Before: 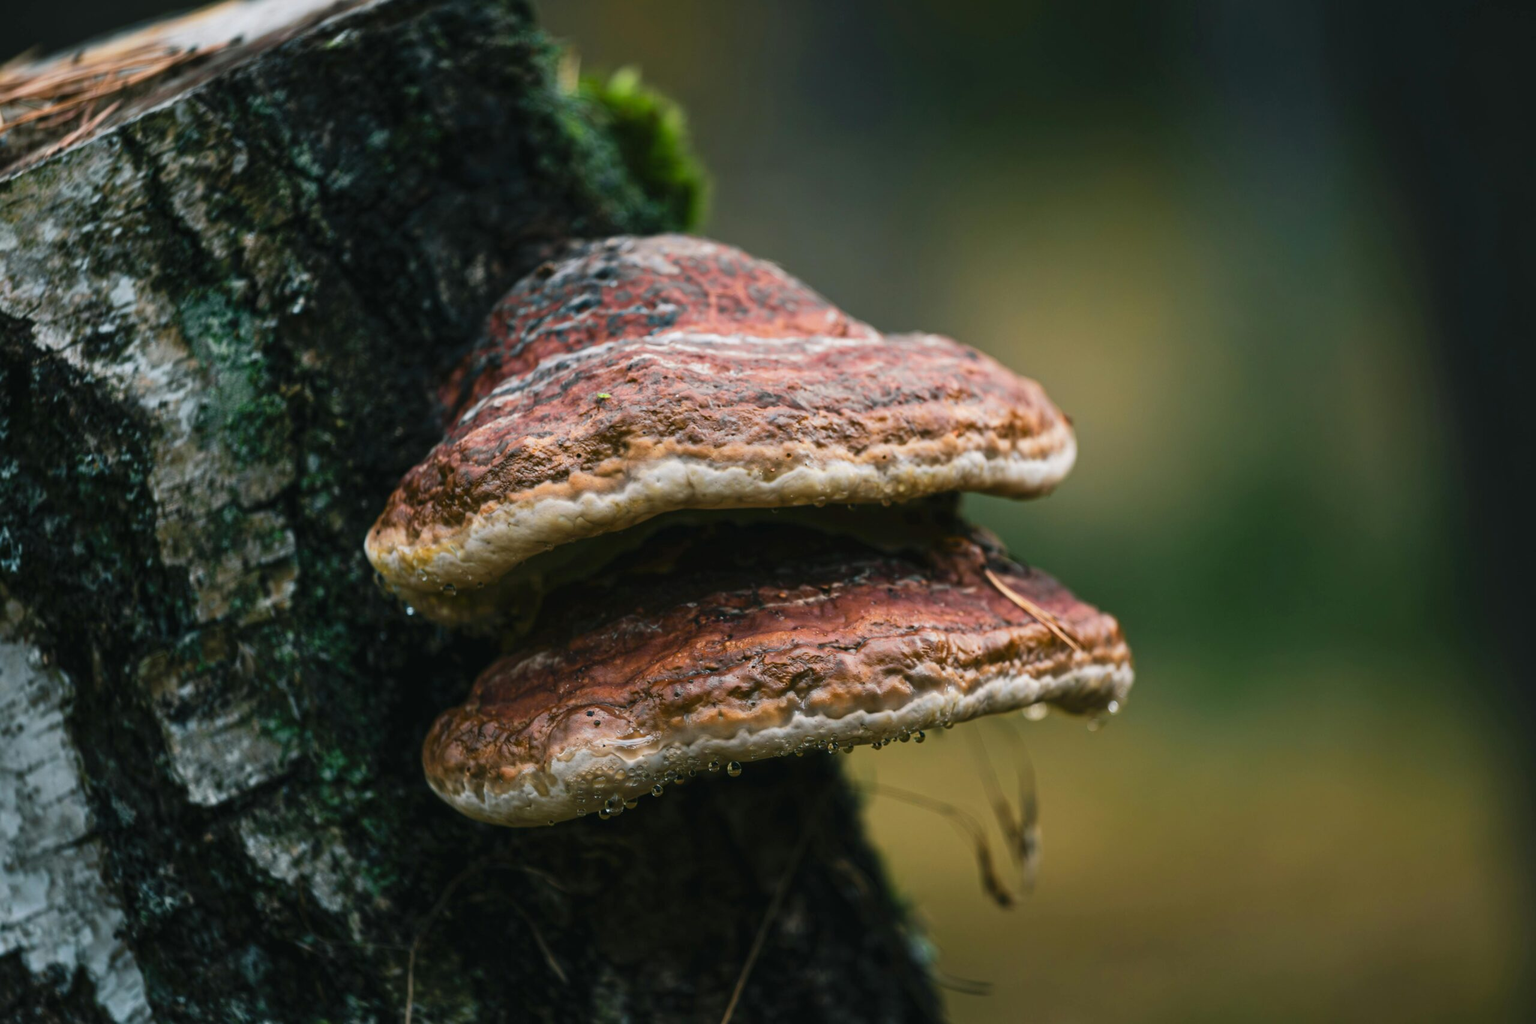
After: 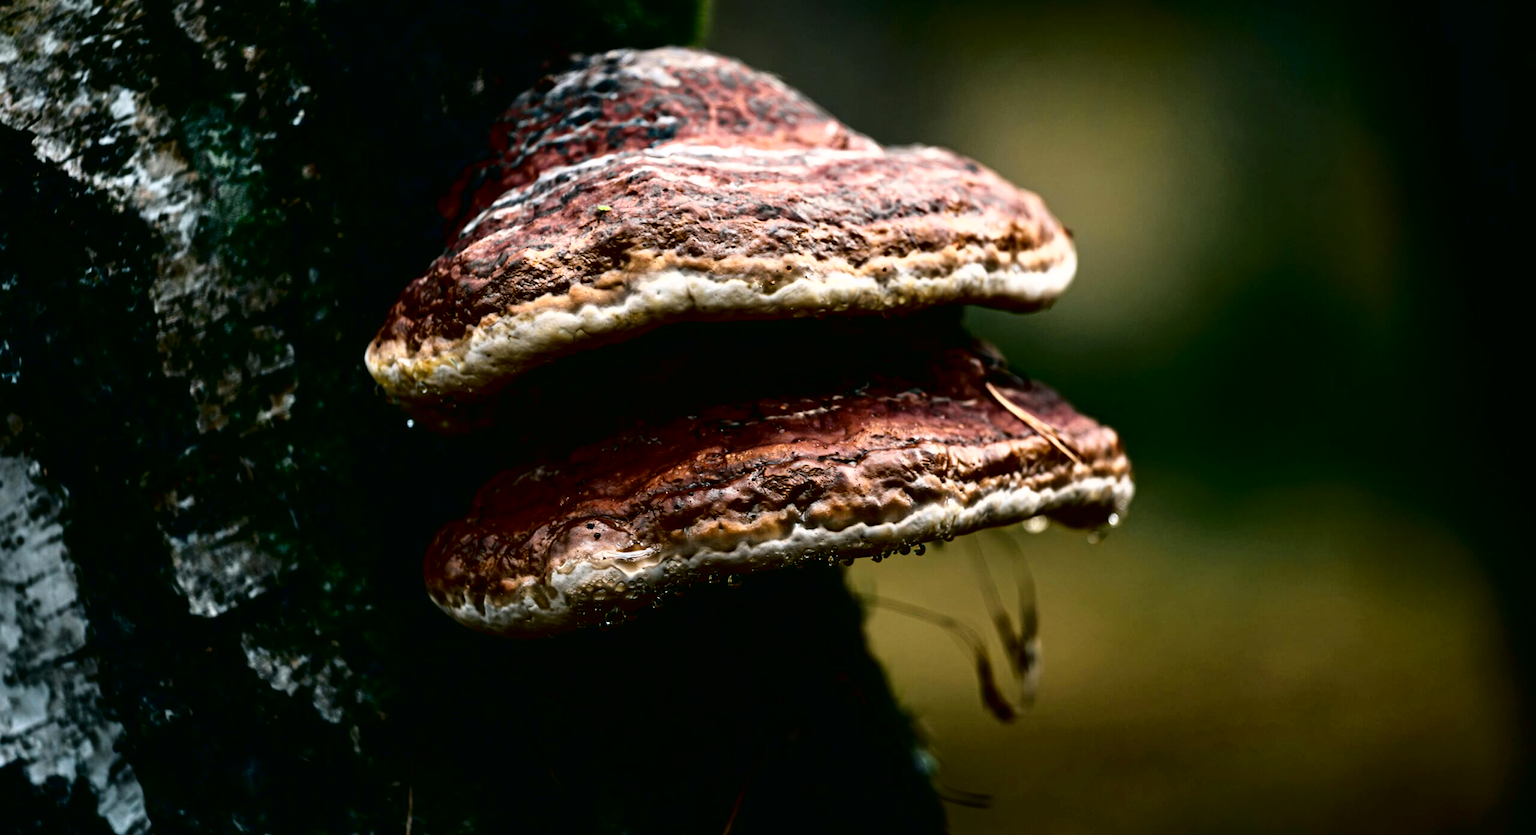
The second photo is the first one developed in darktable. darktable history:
crop and rotate: top 18.339%
tone curve: curves: ch0 [(0, 0) (0.003, 0.008) (0.011, 0.008) (0.025, 0.008) (0.044, 0.008) (0.069, 0.006) (0.1, 0.006) (0.136, 0.006) (0.177, 0.008) (0.224, 0.012) (0.277, 0.026) (0.335, 0.083) (0.399, 0.165) (0.468, 0.292) (0.543, 0.416) (0.623, 0.535) (0.709, 0.692) (0.801, 0.853) (0.898, 0.981) (1, 1)], color space Lab, independent channels, preserve colors none
exposure: black level correction 0.003, exposure 0.381 EV, compensate exposure bias true, compensate highlight preservation false
